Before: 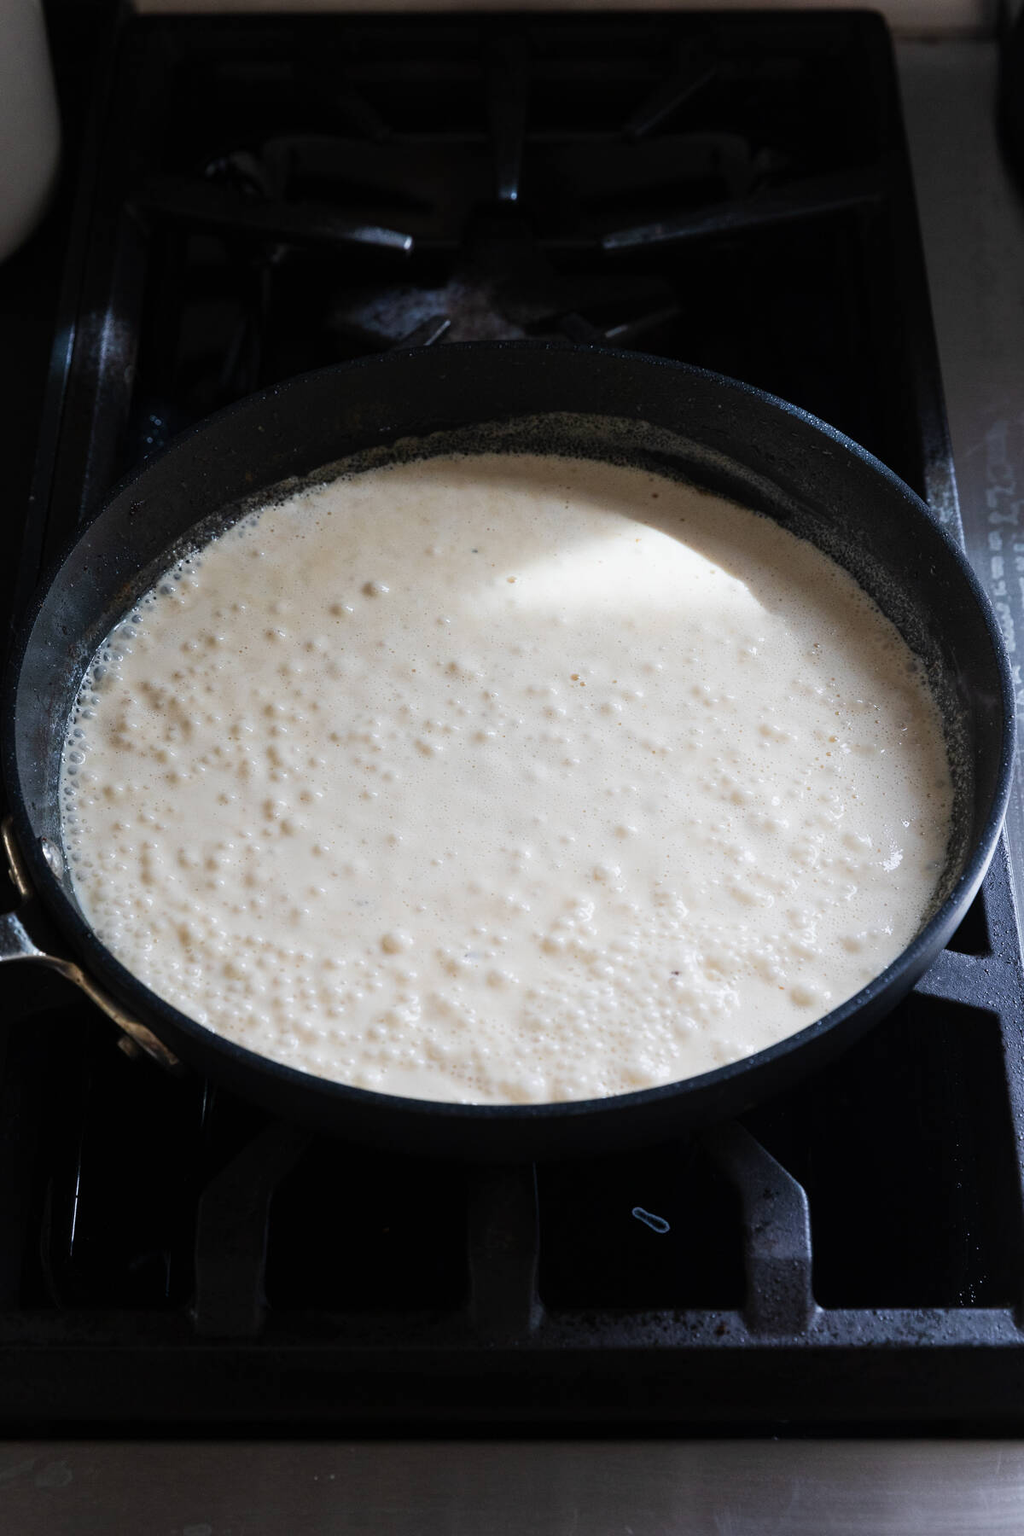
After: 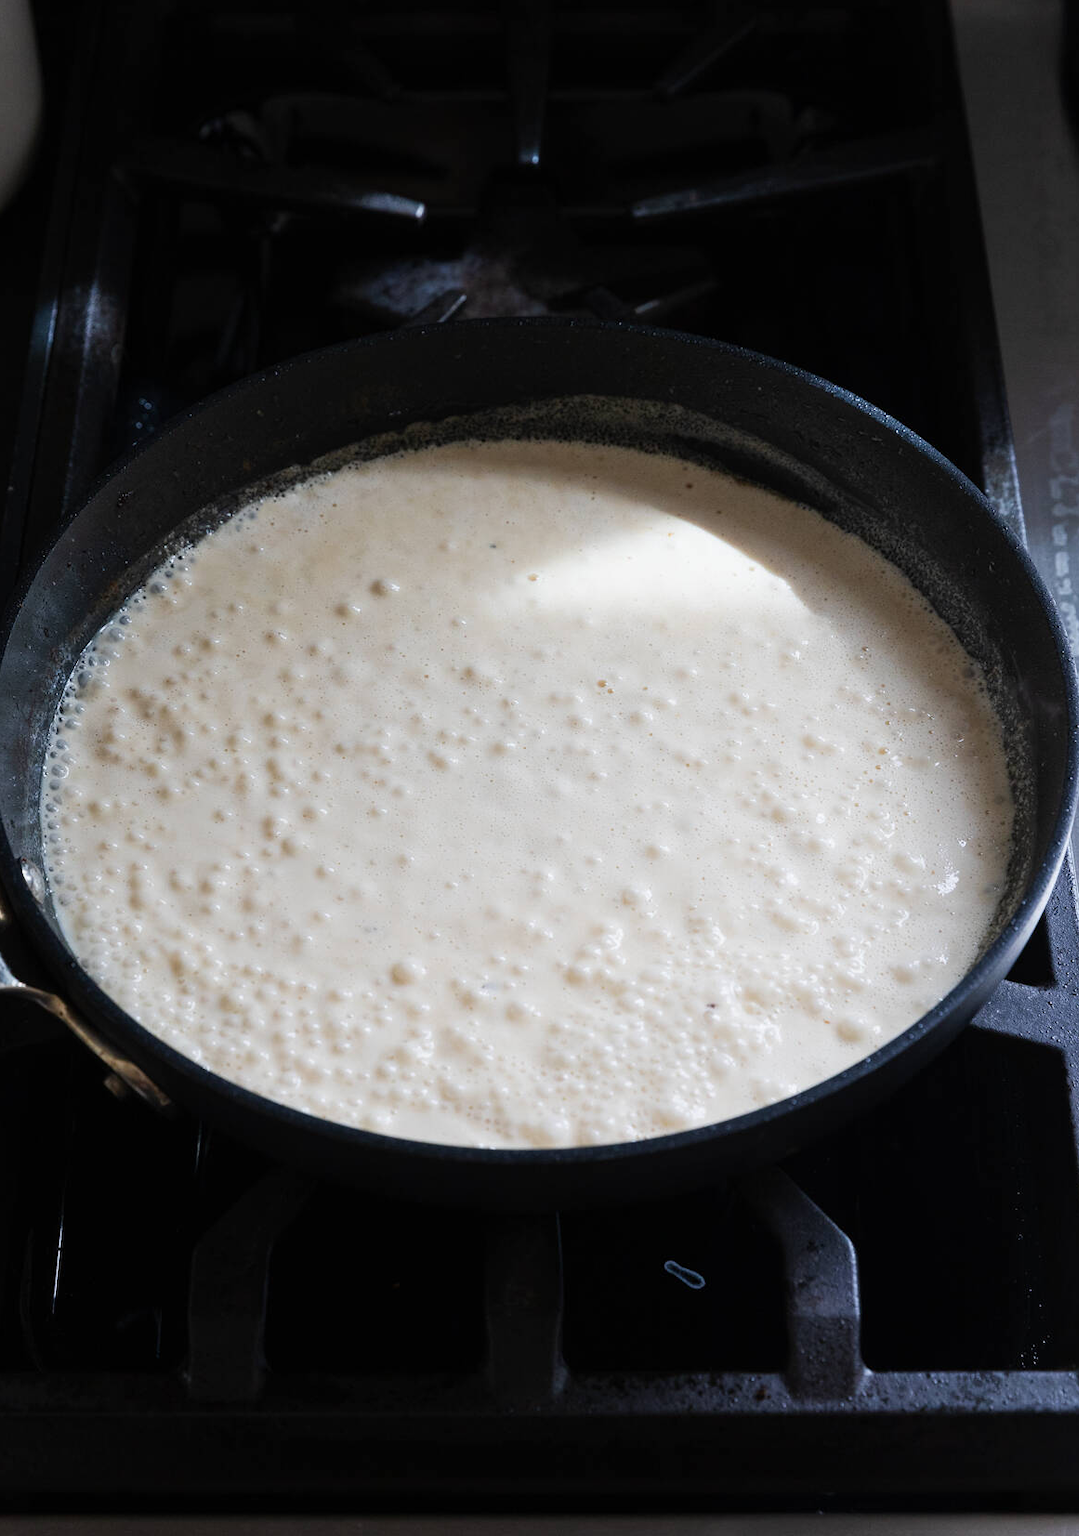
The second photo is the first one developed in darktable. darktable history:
crop: left 2.178%, top 3.25%, right 0.964%, bottom 4.897%
